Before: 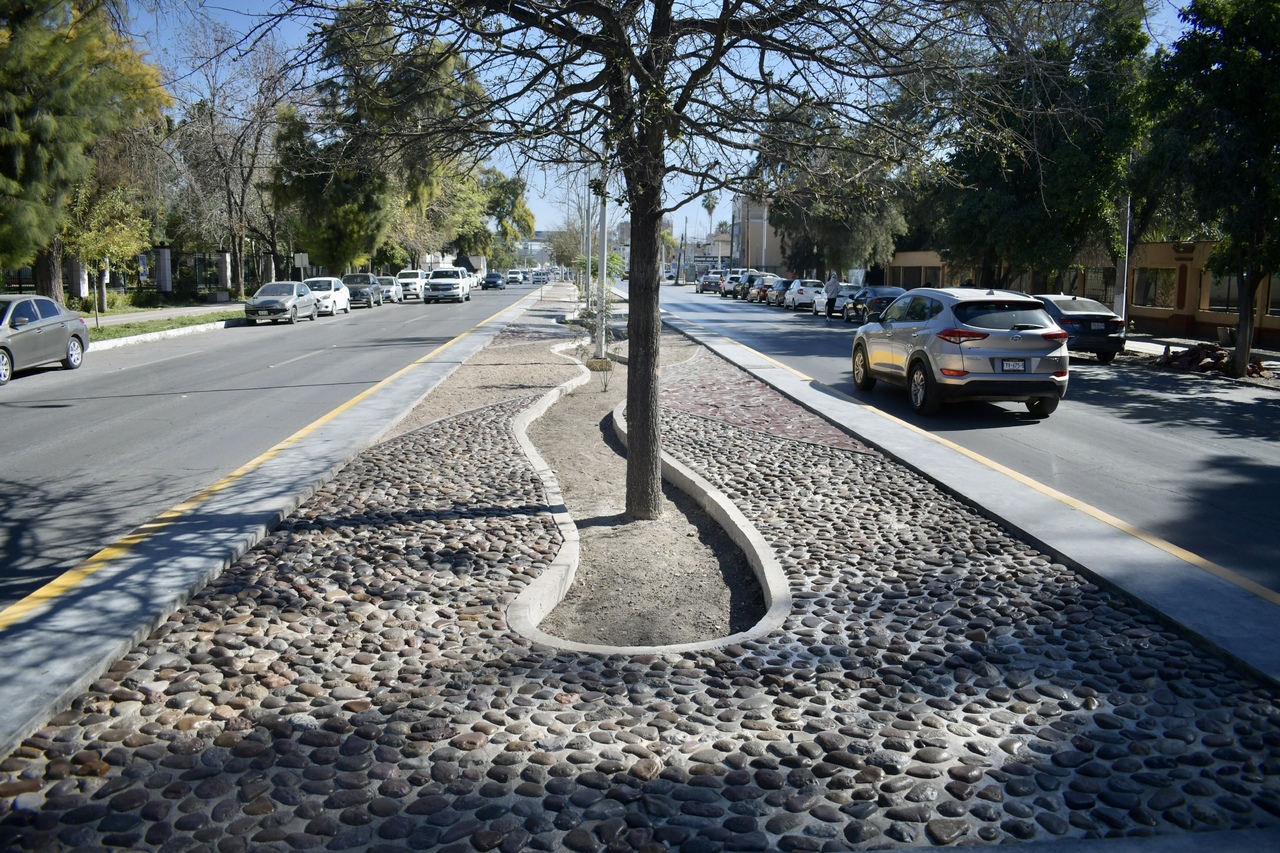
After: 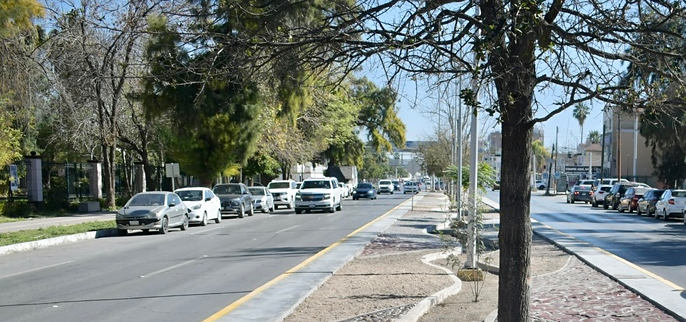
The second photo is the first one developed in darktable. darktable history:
sharpen: amount 0.2
exposure: compensate highlight preservation false
crop: left 10.121%, top 10.631%, right 36.218%, bottom 51.526%
